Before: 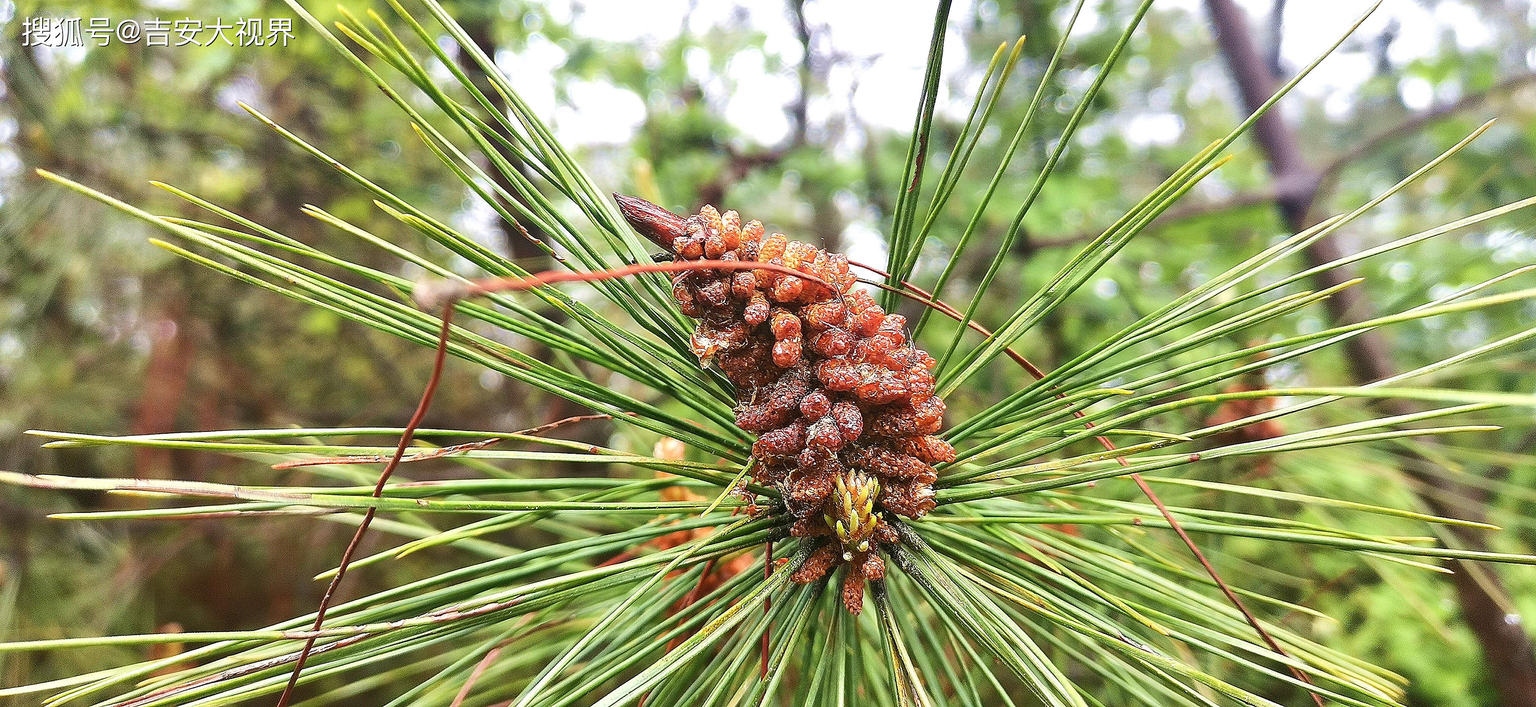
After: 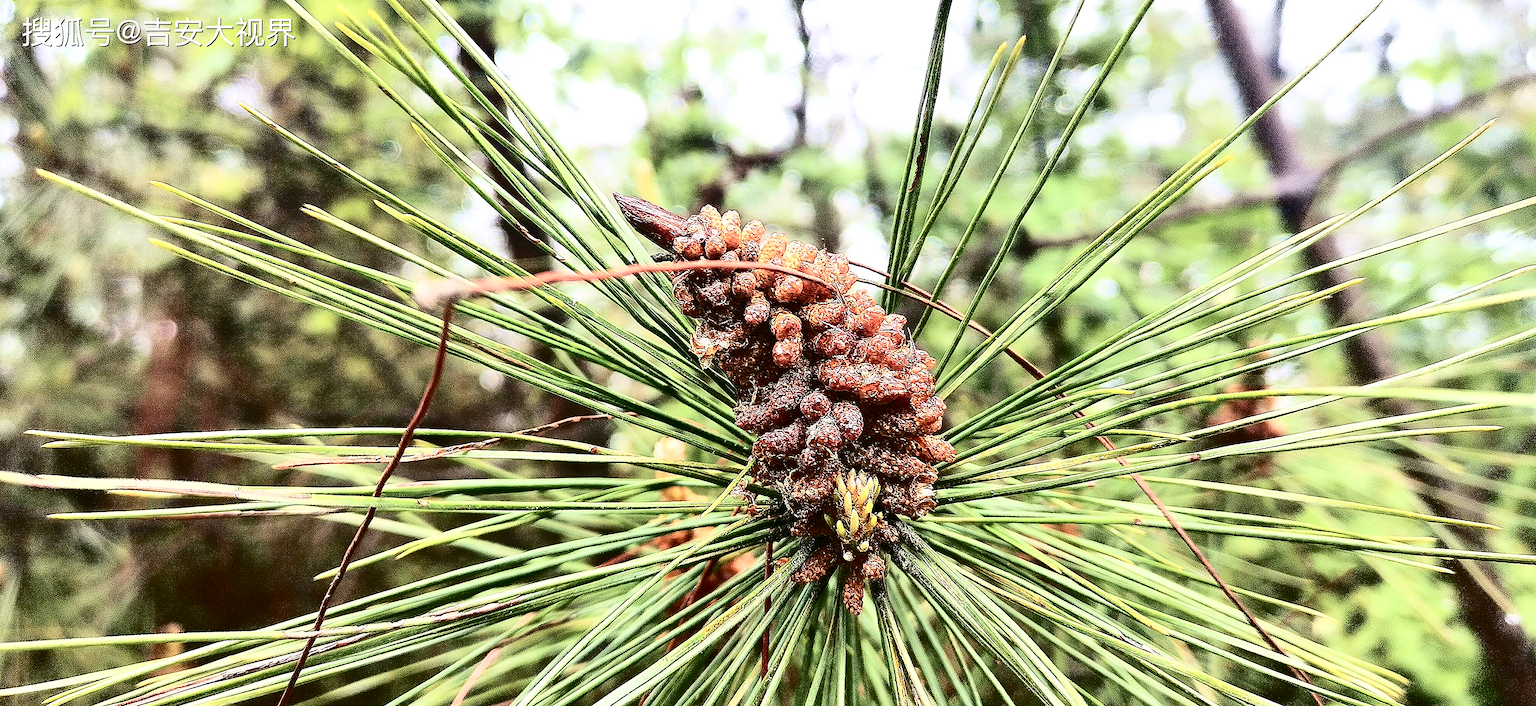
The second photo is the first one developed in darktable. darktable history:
contrast brightness saturation: contrast 0.51, saturation -0.099
